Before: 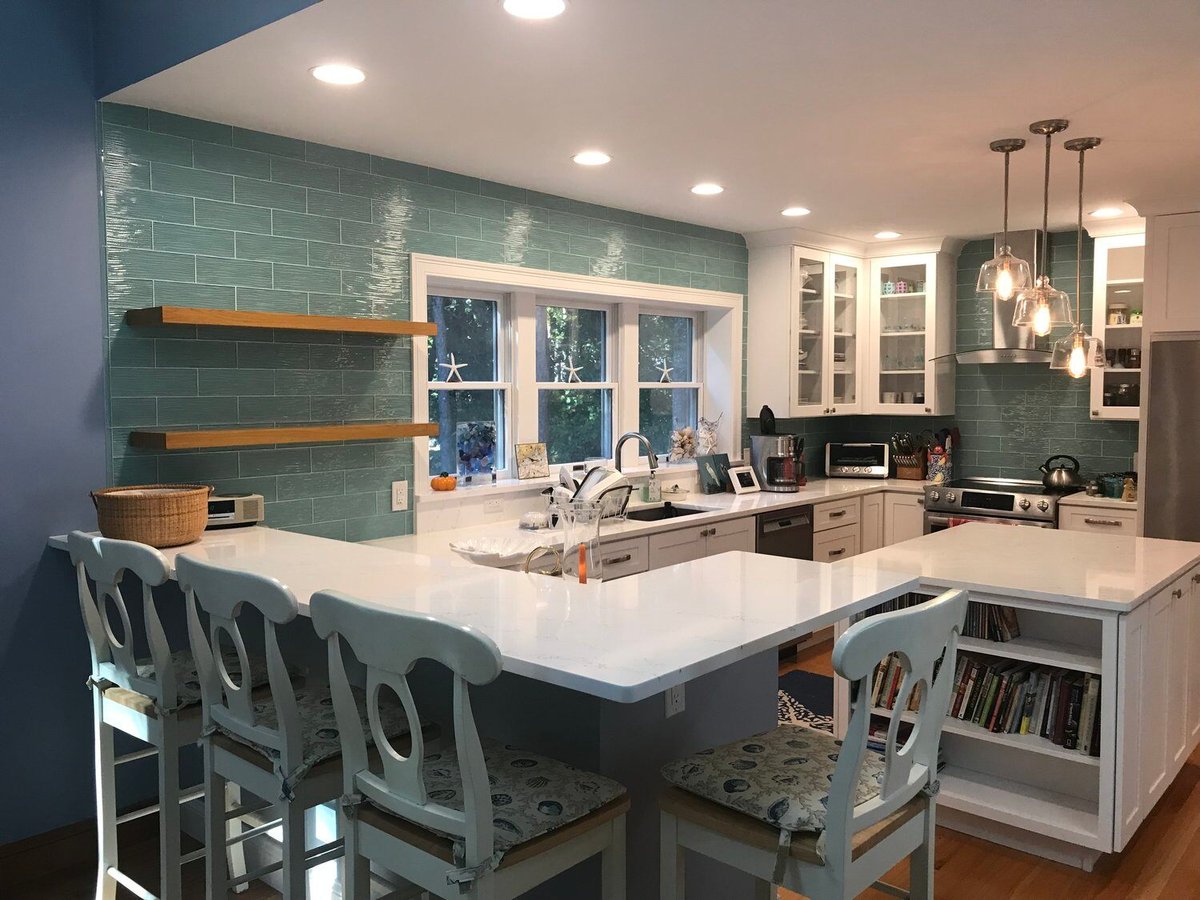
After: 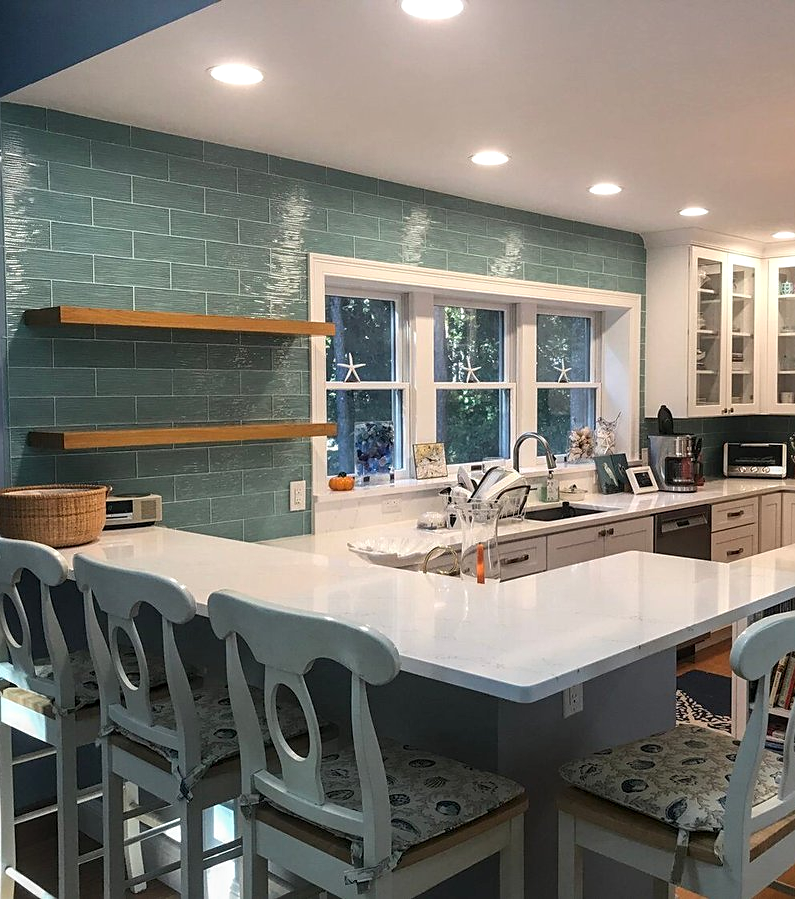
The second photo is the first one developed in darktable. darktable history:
local contrast: on, module defaults
sharpen: radius 1.822, amount 0.395, threshold 1.385
crop and rotate: left 8.534%, right 25.194%
